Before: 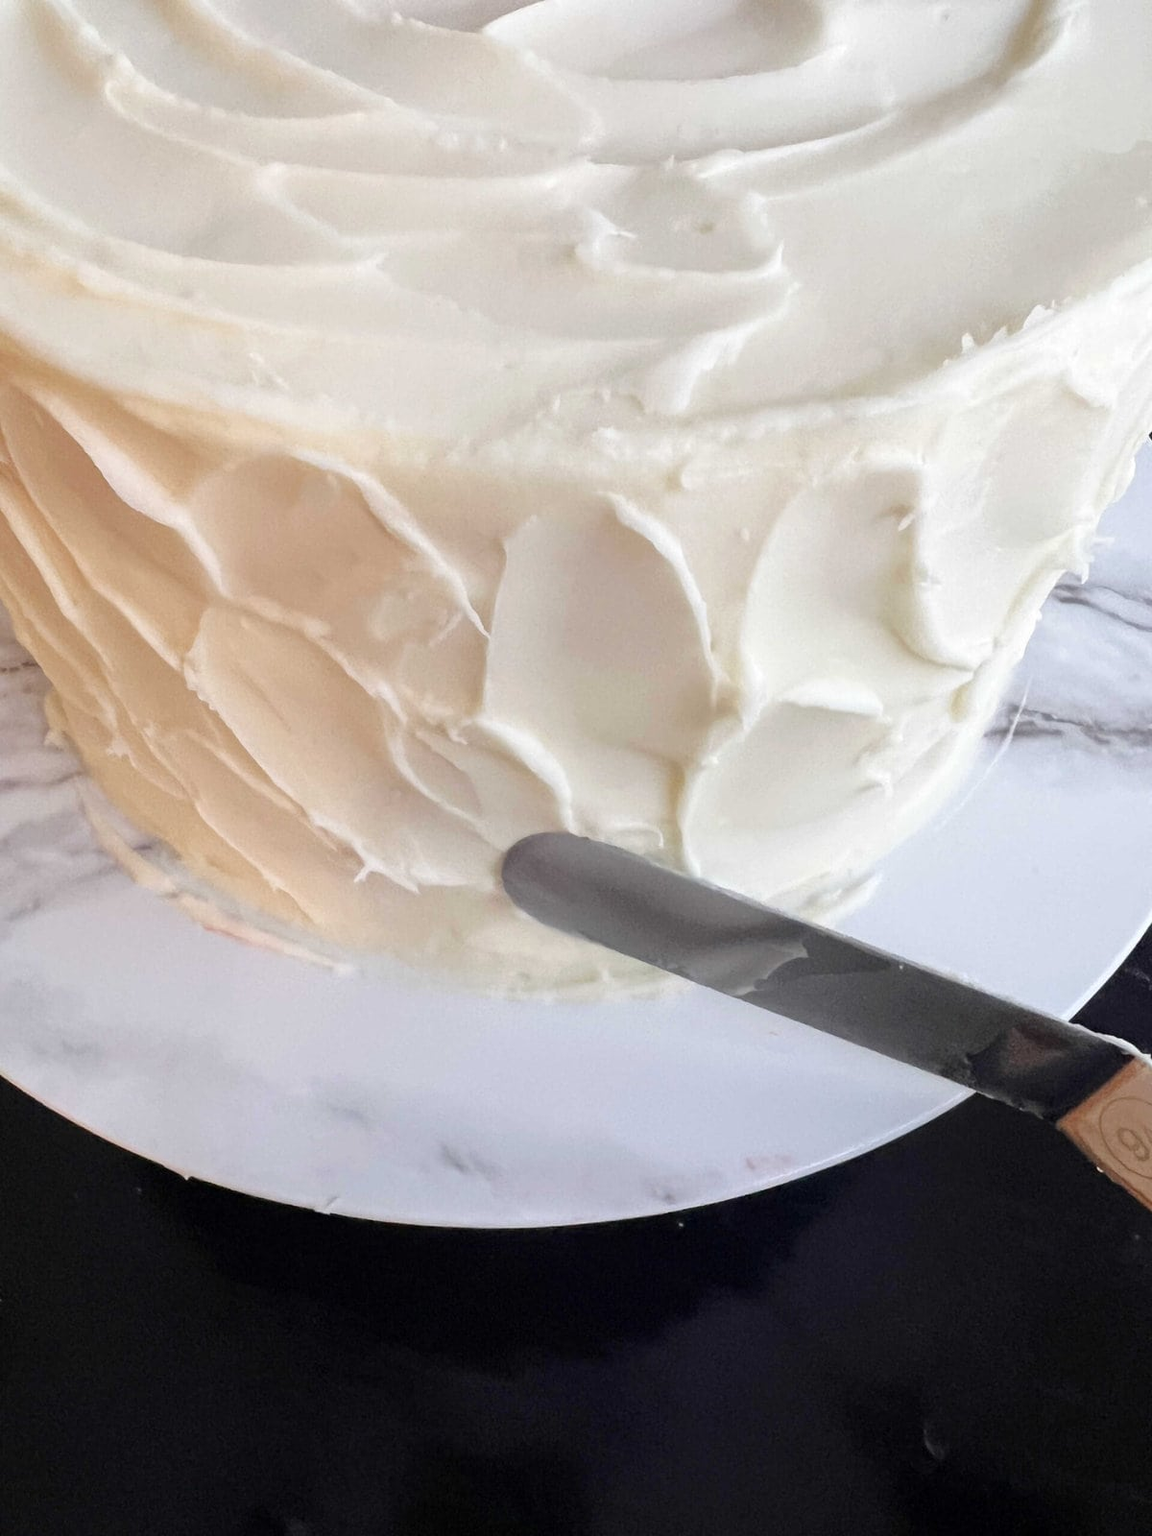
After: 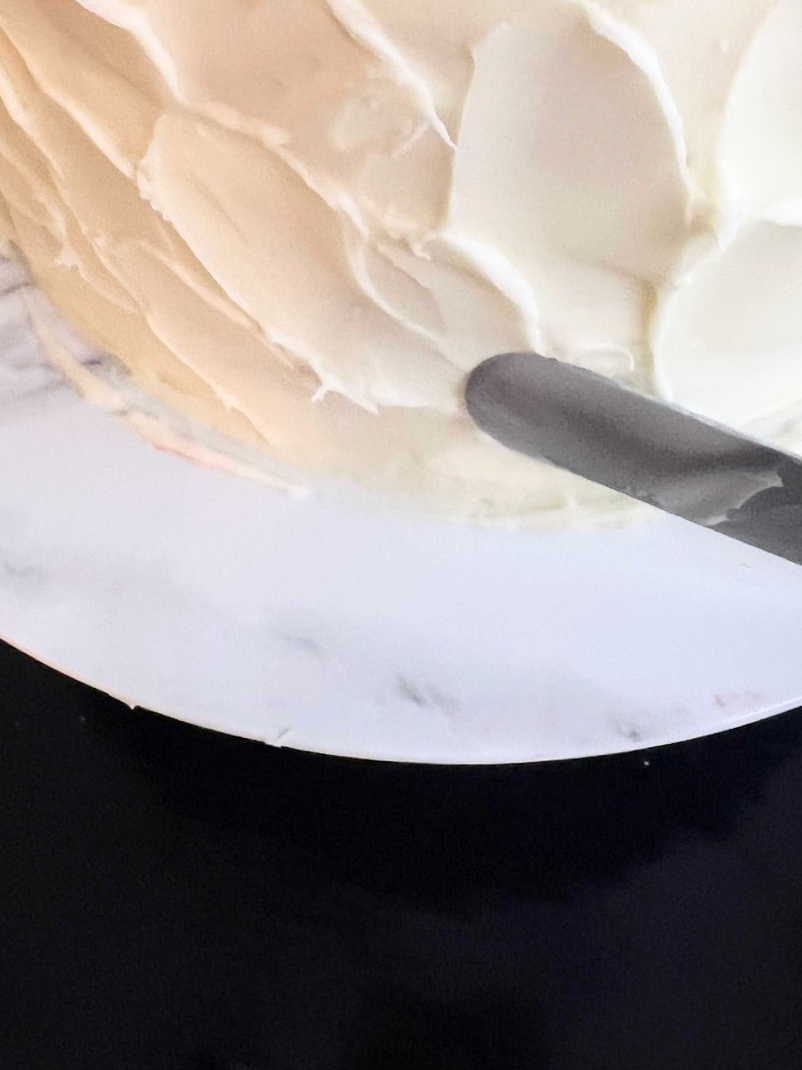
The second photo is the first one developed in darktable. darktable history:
crop and rotate: angle -0.82°, left 3.85%, top 31.828%, right 27.992%
contrast brightness saturation: contrast 0.24, brightness 0.09
